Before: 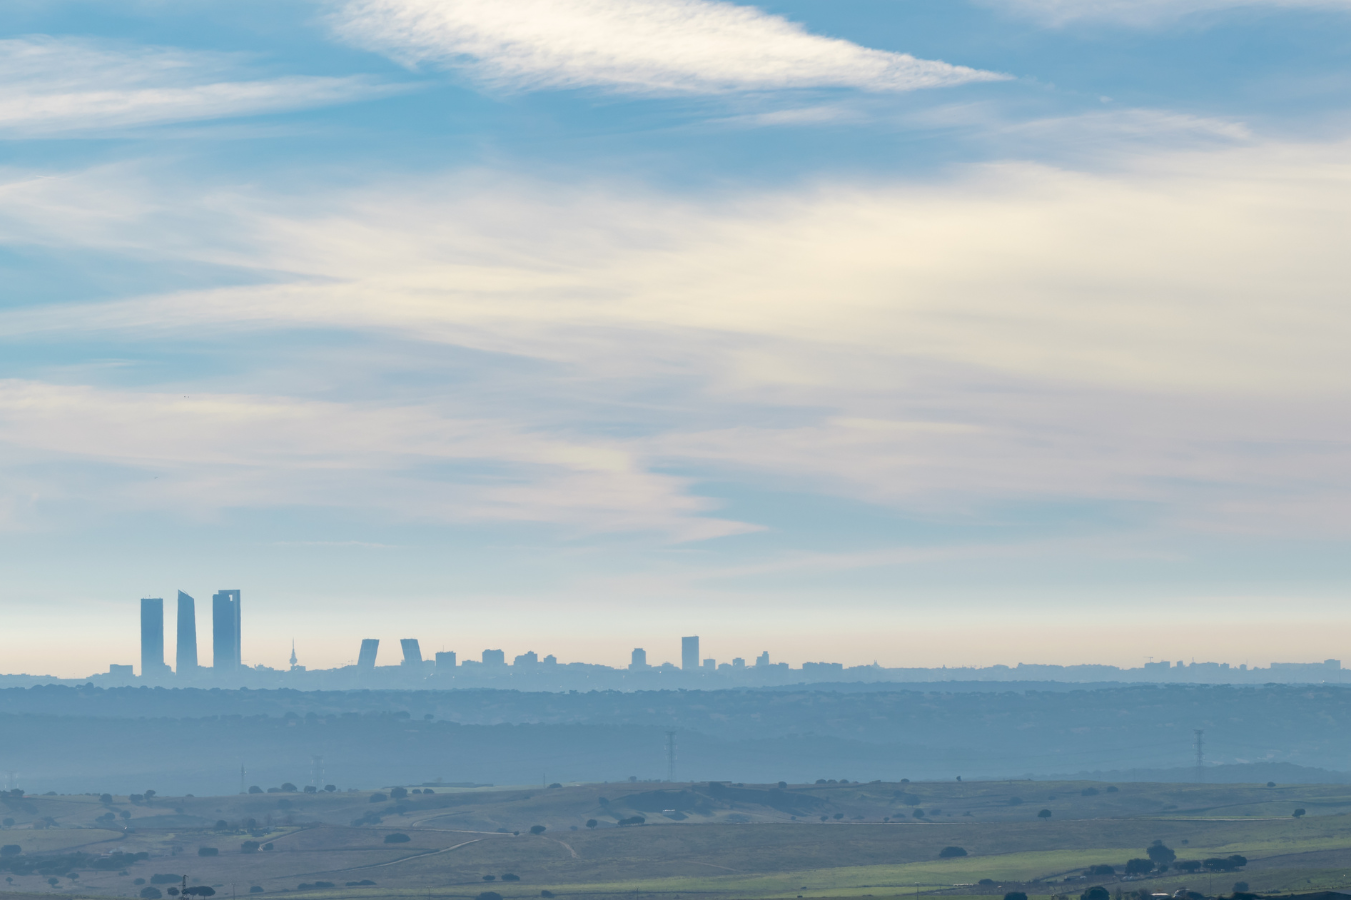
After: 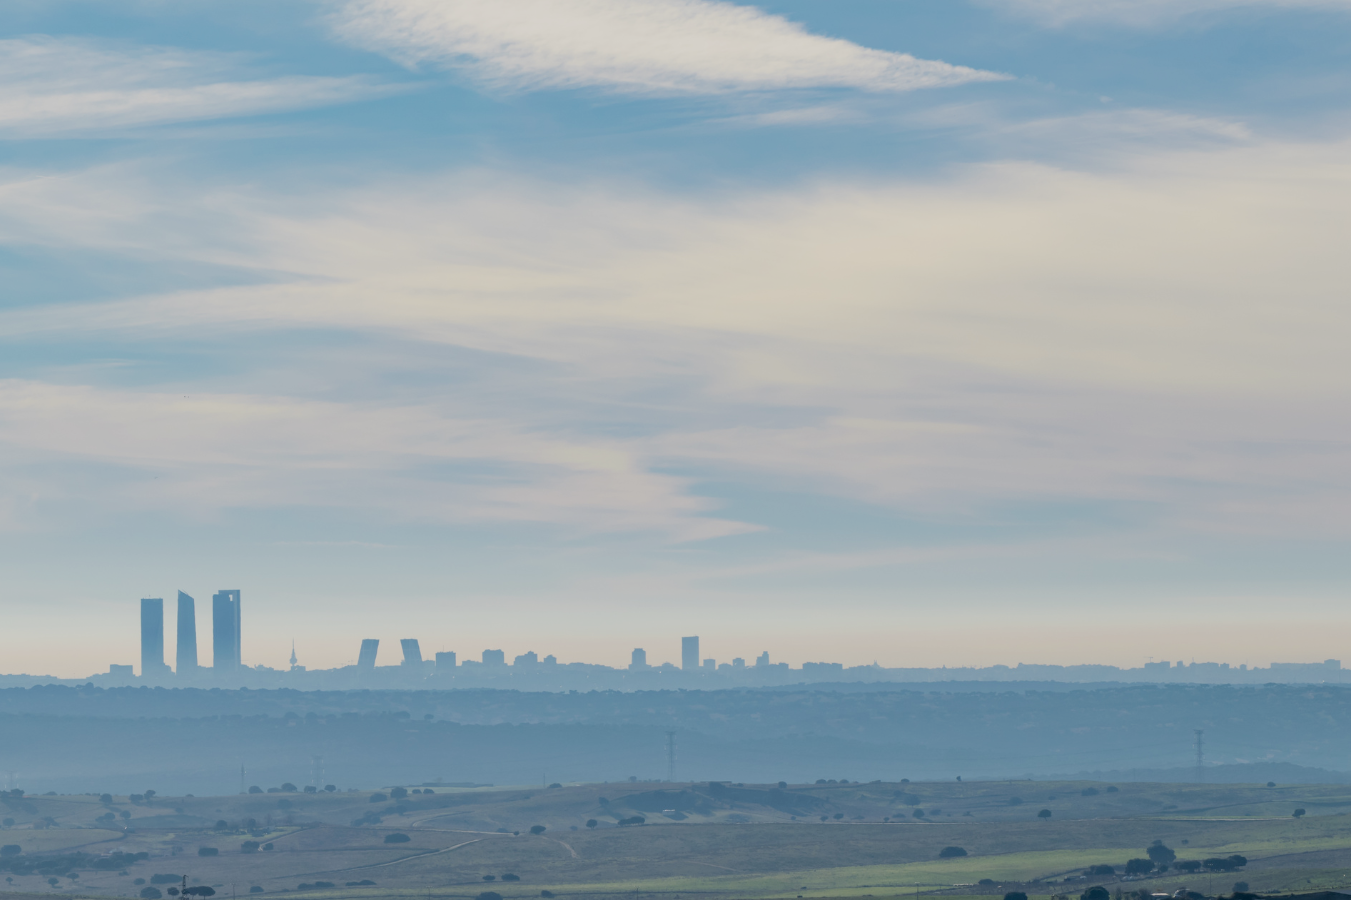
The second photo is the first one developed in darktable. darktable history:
filmic rgb: black relative exposure -7.65 EV, white relative exposure 4.56 EV, hardness 3.61
local contrast: detail 110%
